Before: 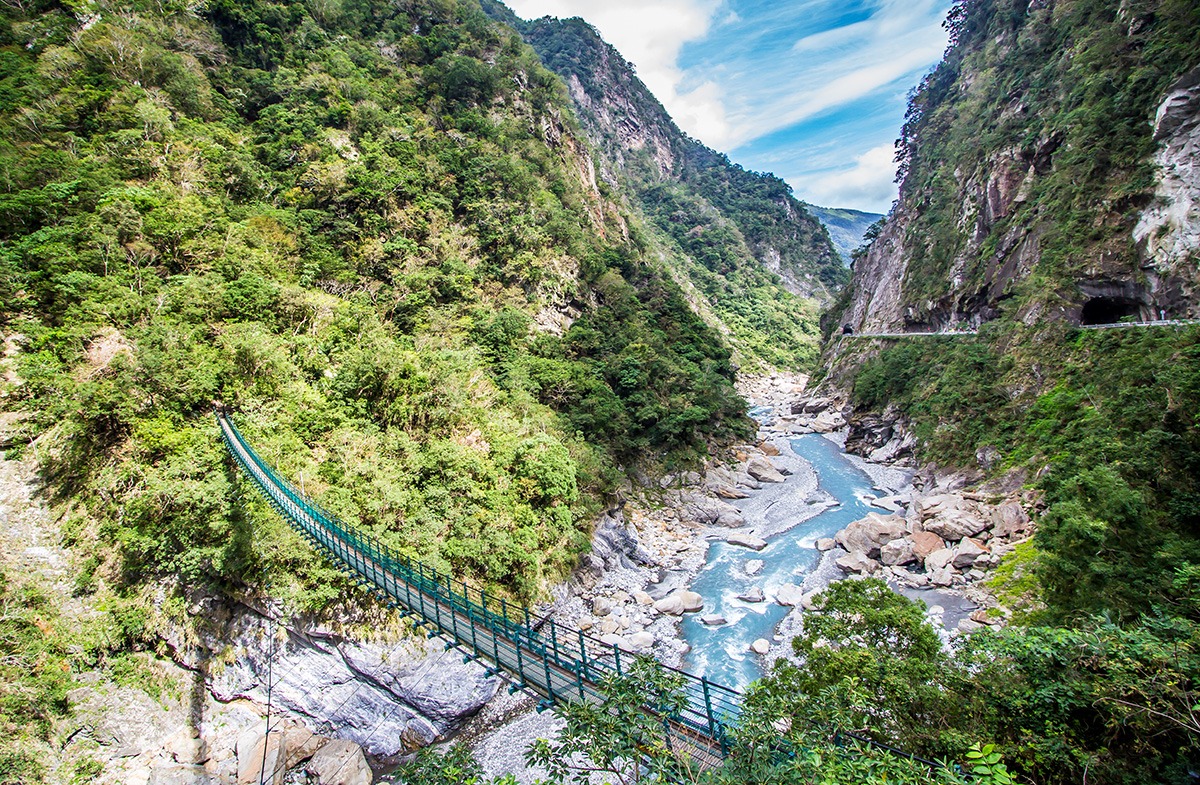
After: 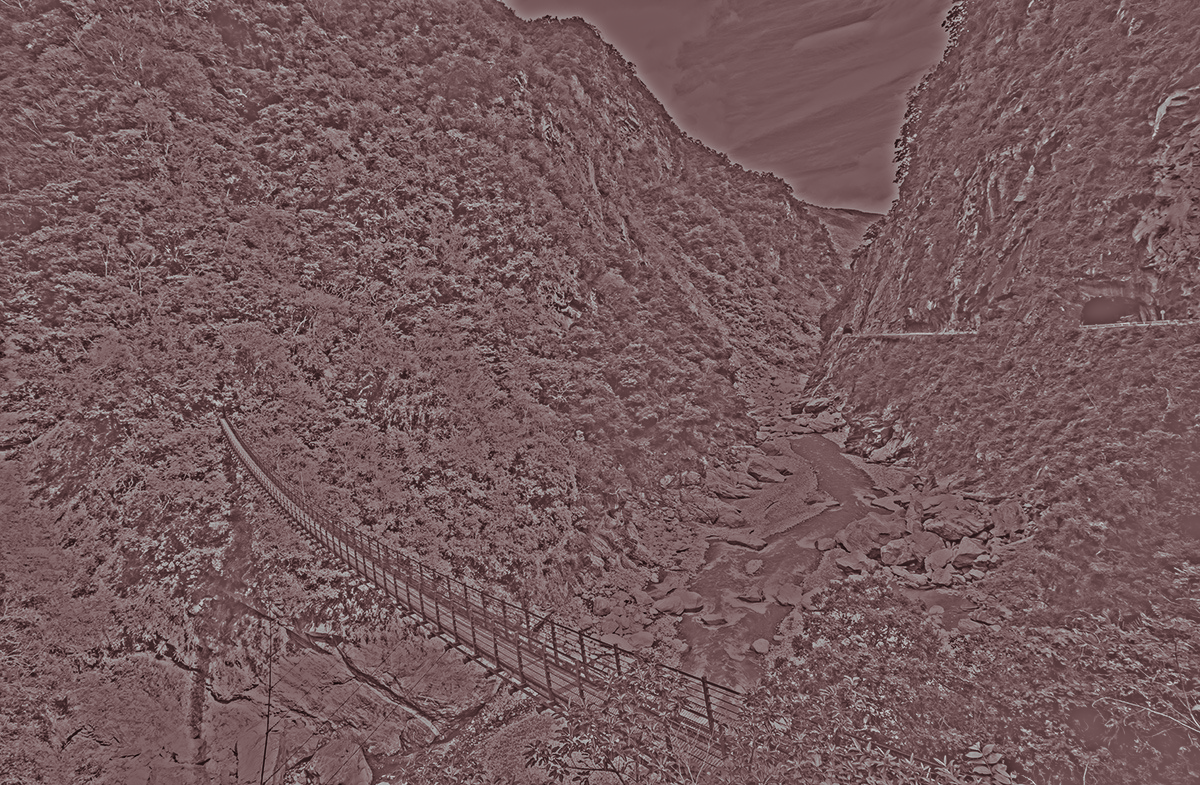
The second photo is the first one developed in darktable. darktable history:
split-toning: shadows › saturation 0.41, highlights › saturation 0, compress 33.55%
highpass: sharpness 25.84%, contrast boost 14.94%
contrast brightness saturation: contrast 0.07, brightness -0.13, saturation 0.06
